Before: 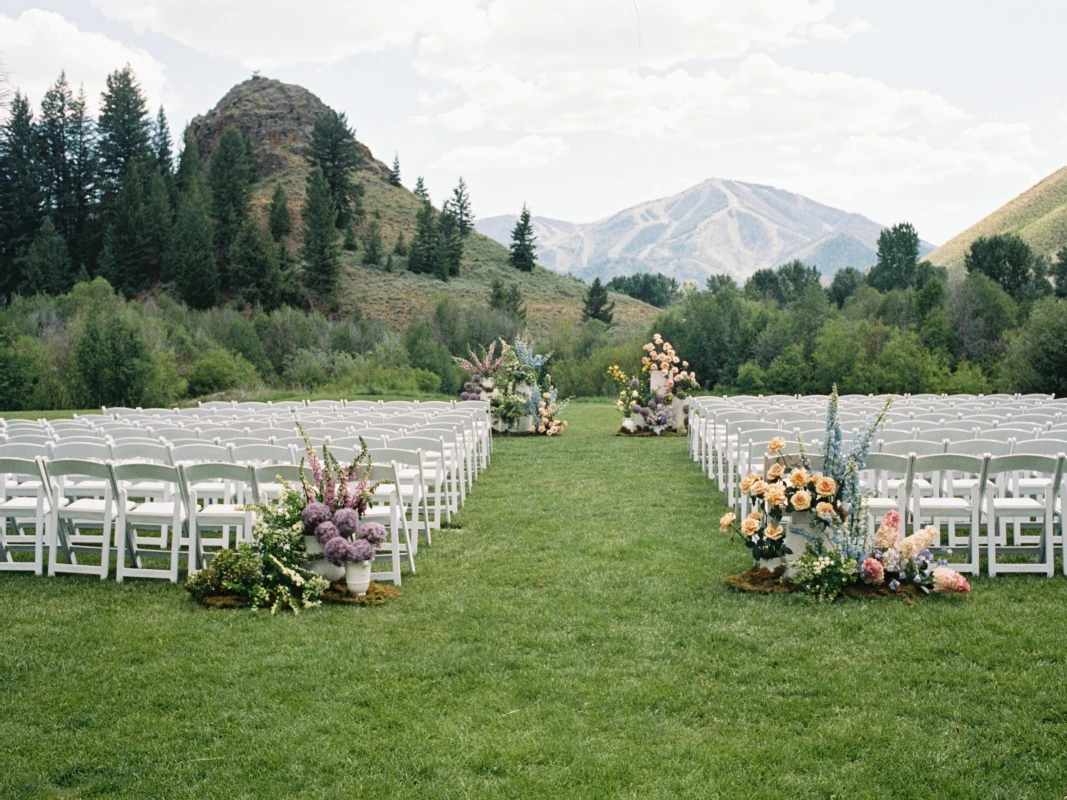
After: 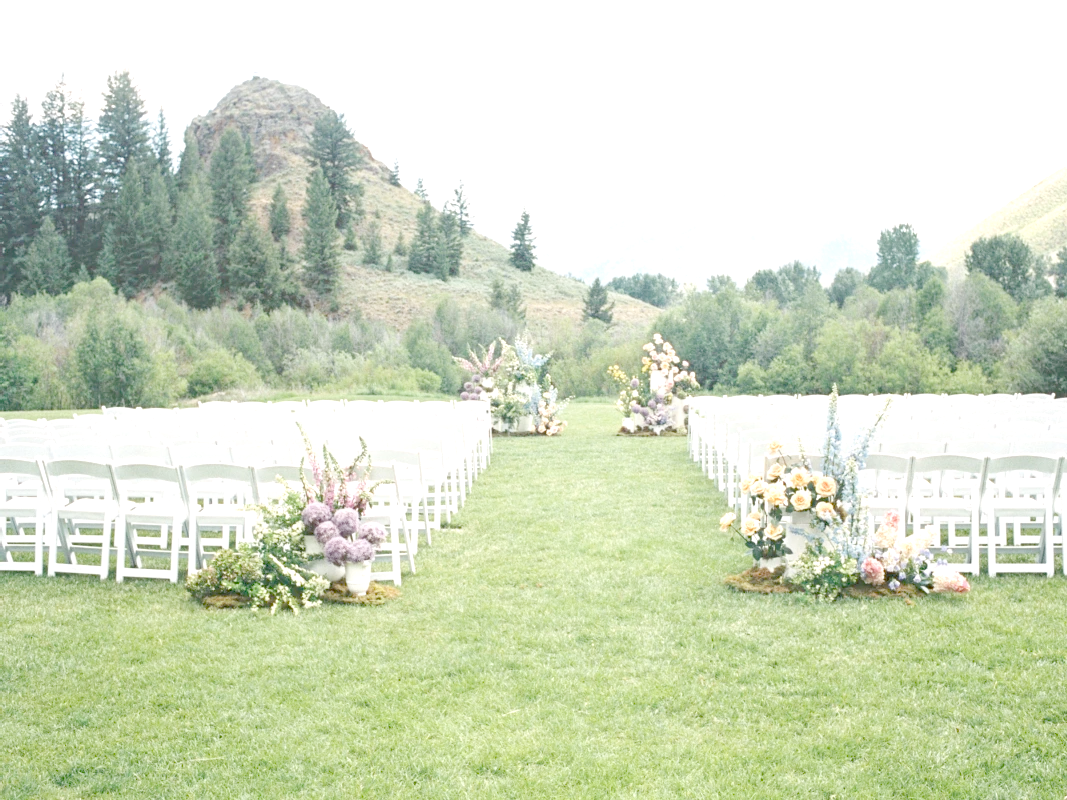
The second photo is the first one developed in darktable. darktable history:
exposure: exposure 0.5 EV
